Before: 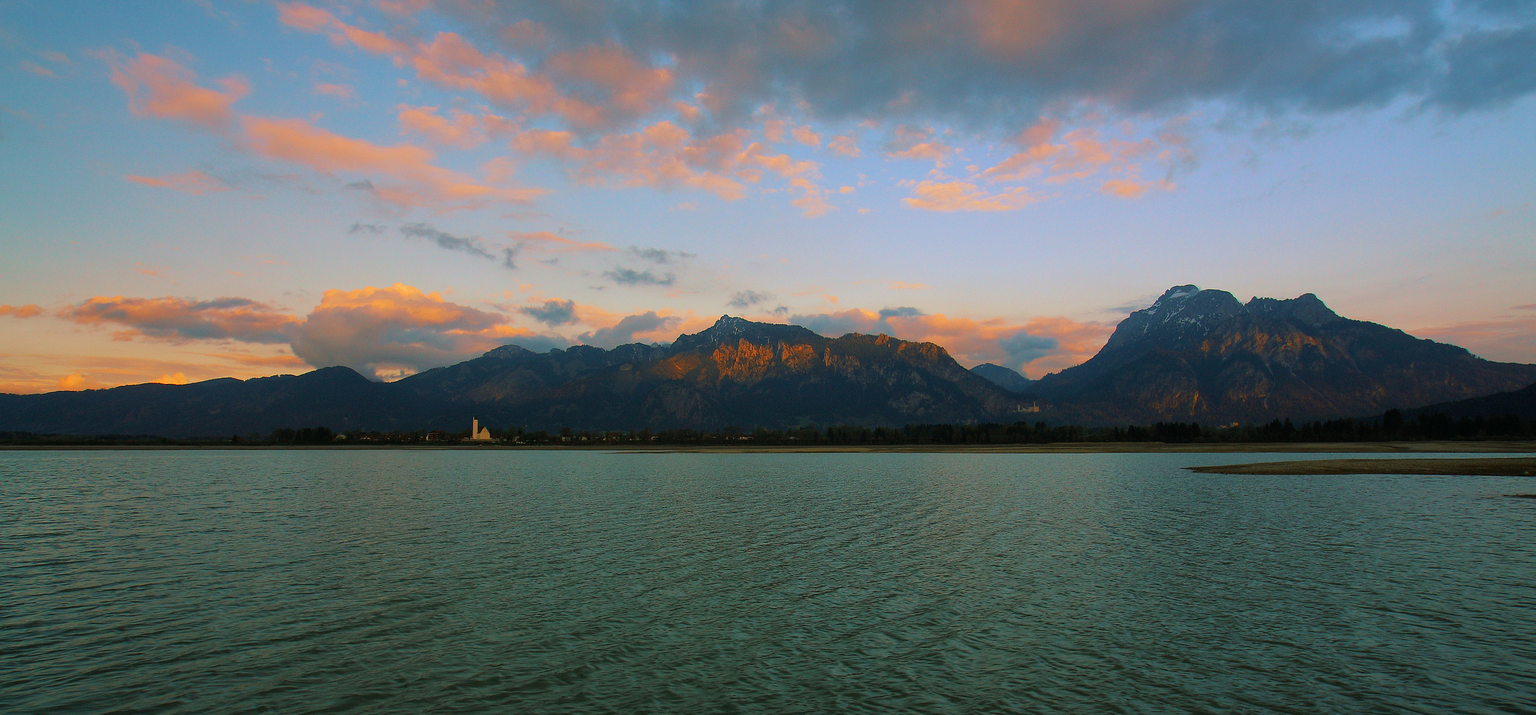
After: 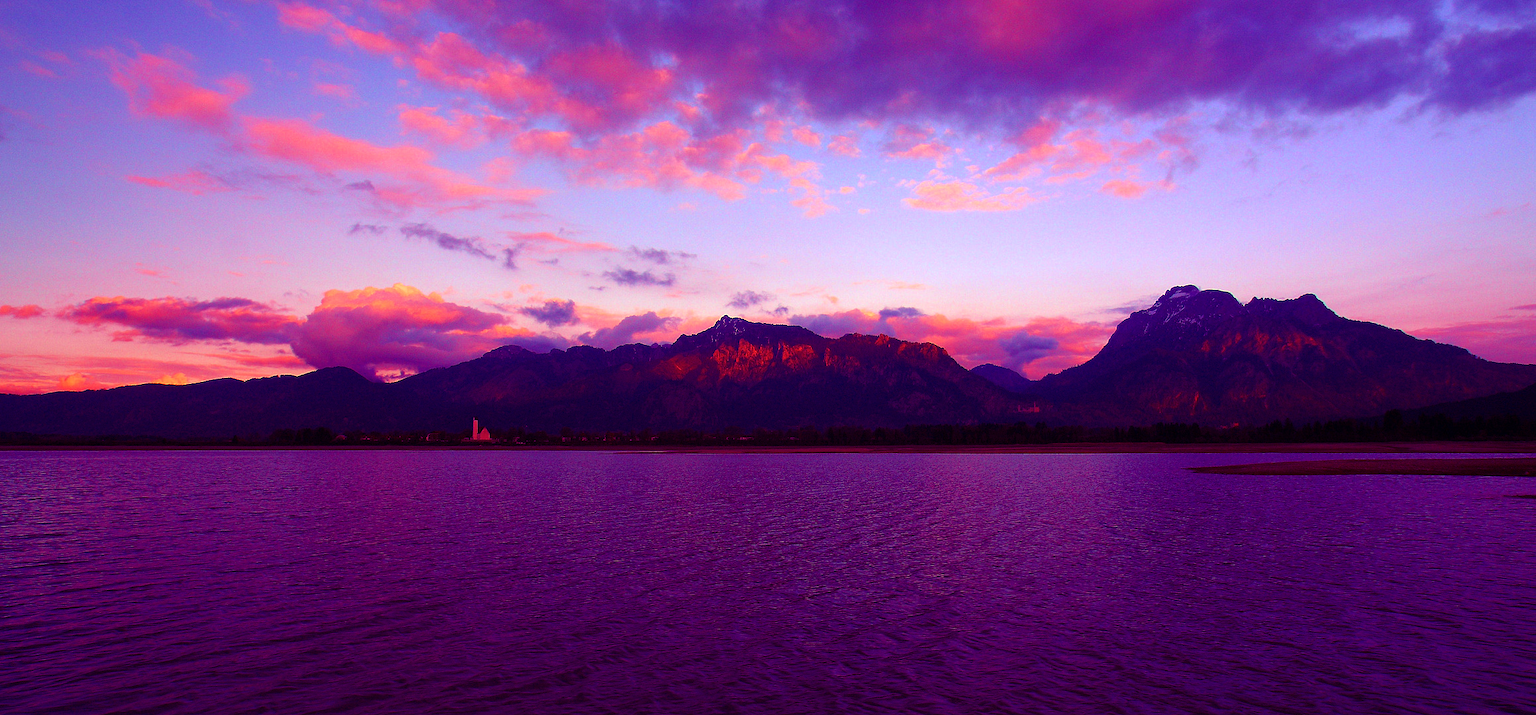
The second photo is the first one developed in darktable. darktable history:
exposure: exposure 0.559 EV, compensate highlight preservation false
color balance: mode lift, gamma, gain (sRGB), lift [1, 1, 0.101, 1]
shadows and highlights: shadows -12.5, white point adjustment 4, highlights 28.33
